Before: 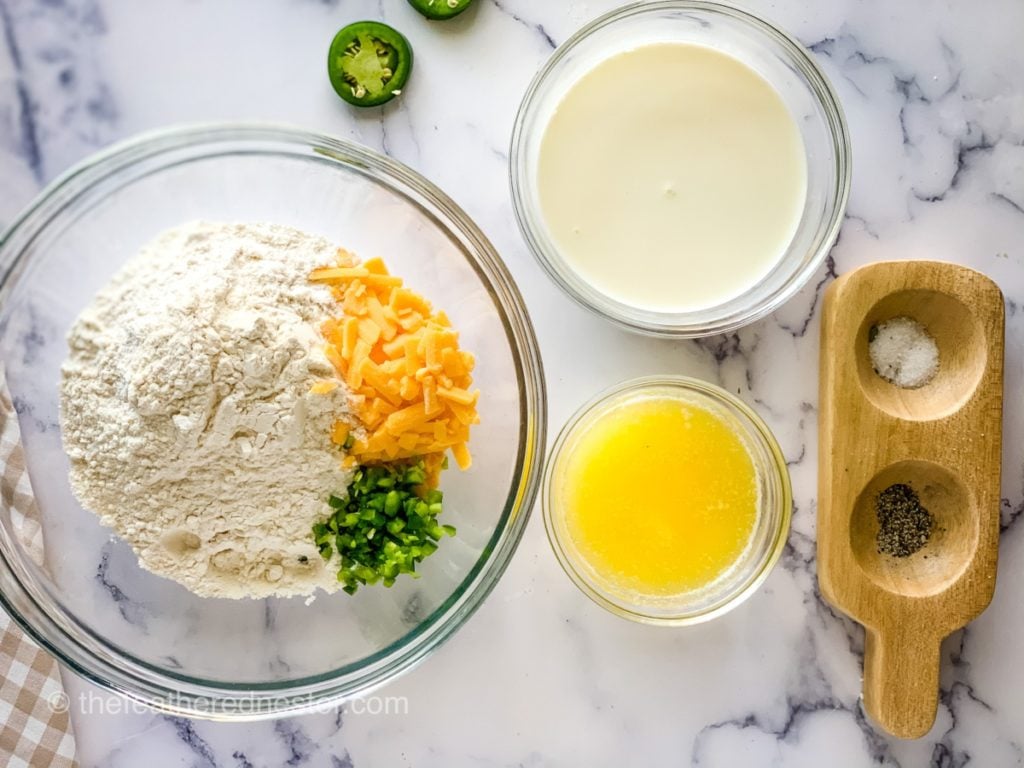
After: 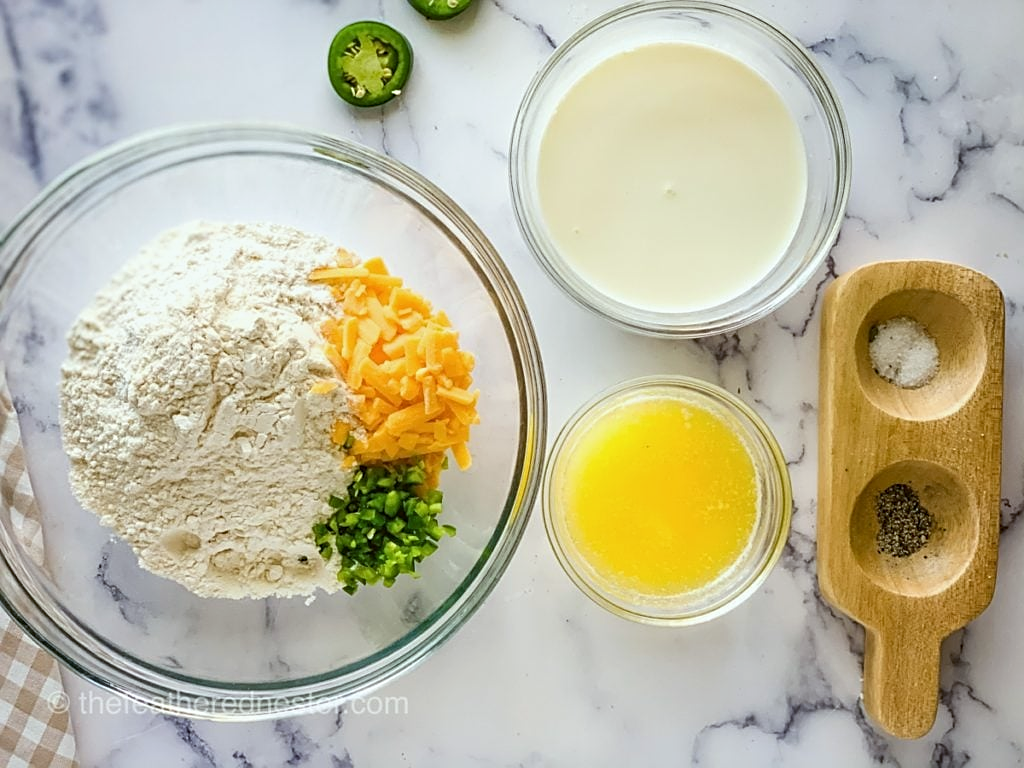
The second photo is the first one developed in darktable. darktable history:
color balance: lift [1.004, 1.002, 1.002, 0.998], gamma [1, 1.007, 1.002, 0.993], gain [1, 0.977, 1.013, 1.023], contrast -3.64%
sharpen: on, module defaults
